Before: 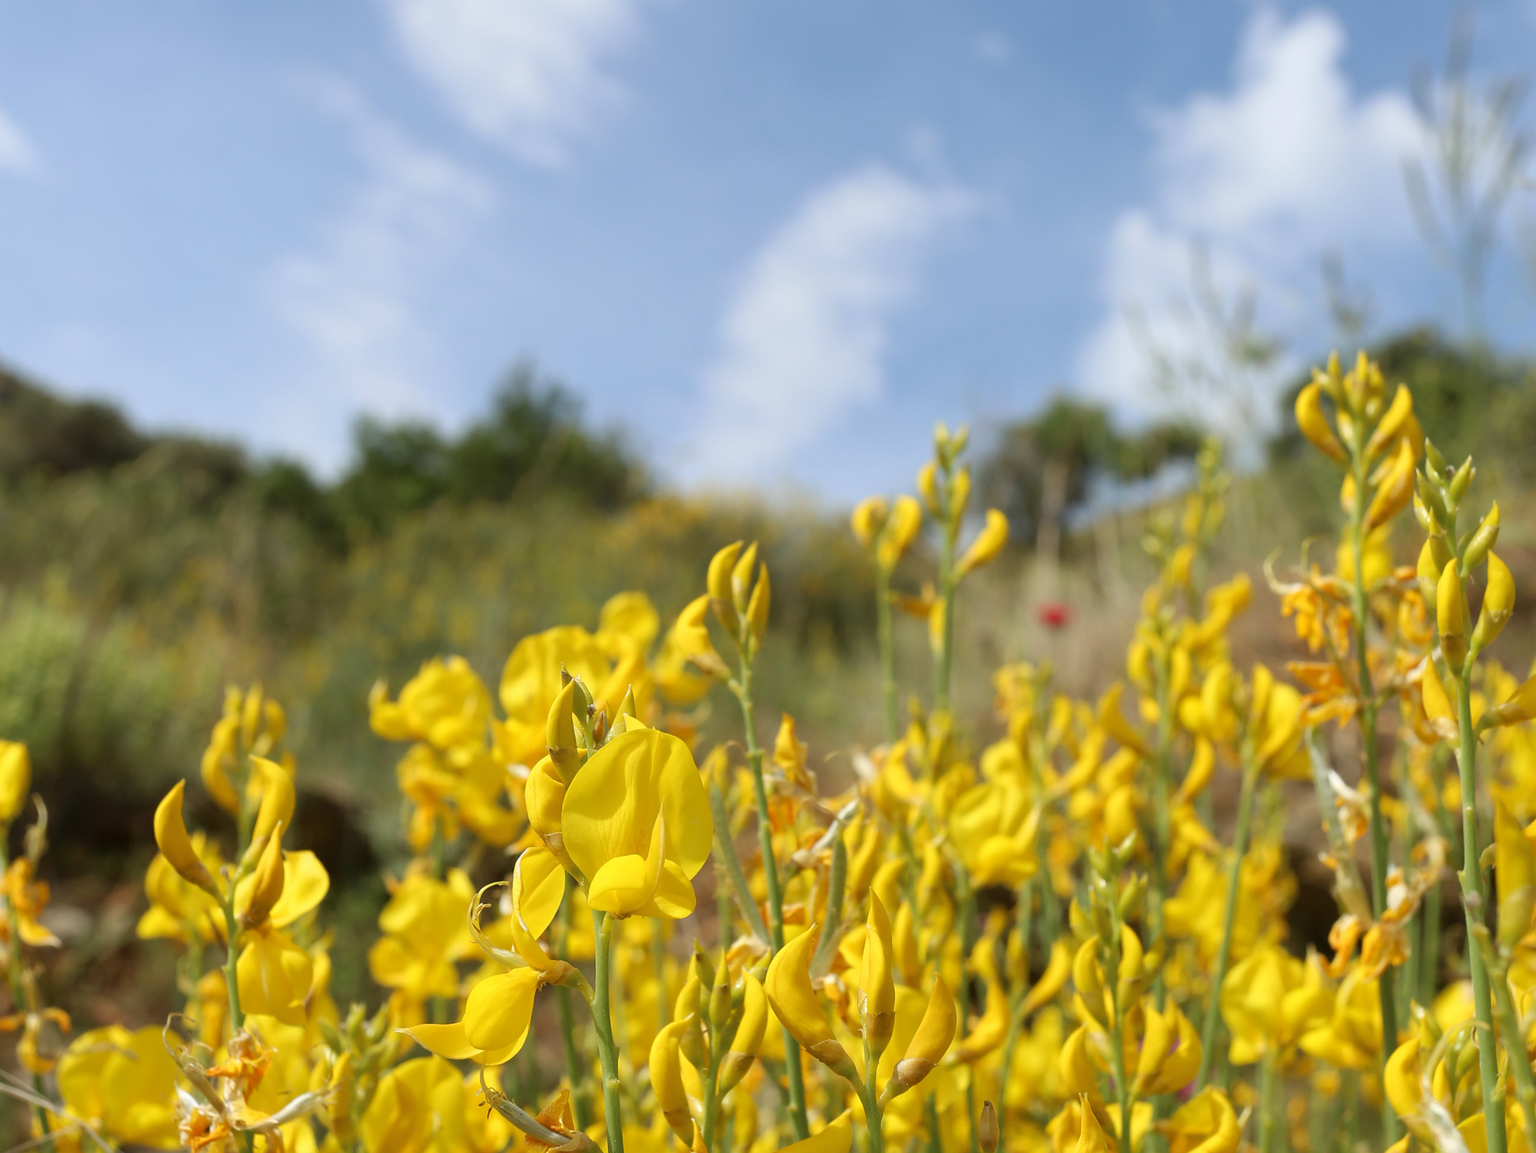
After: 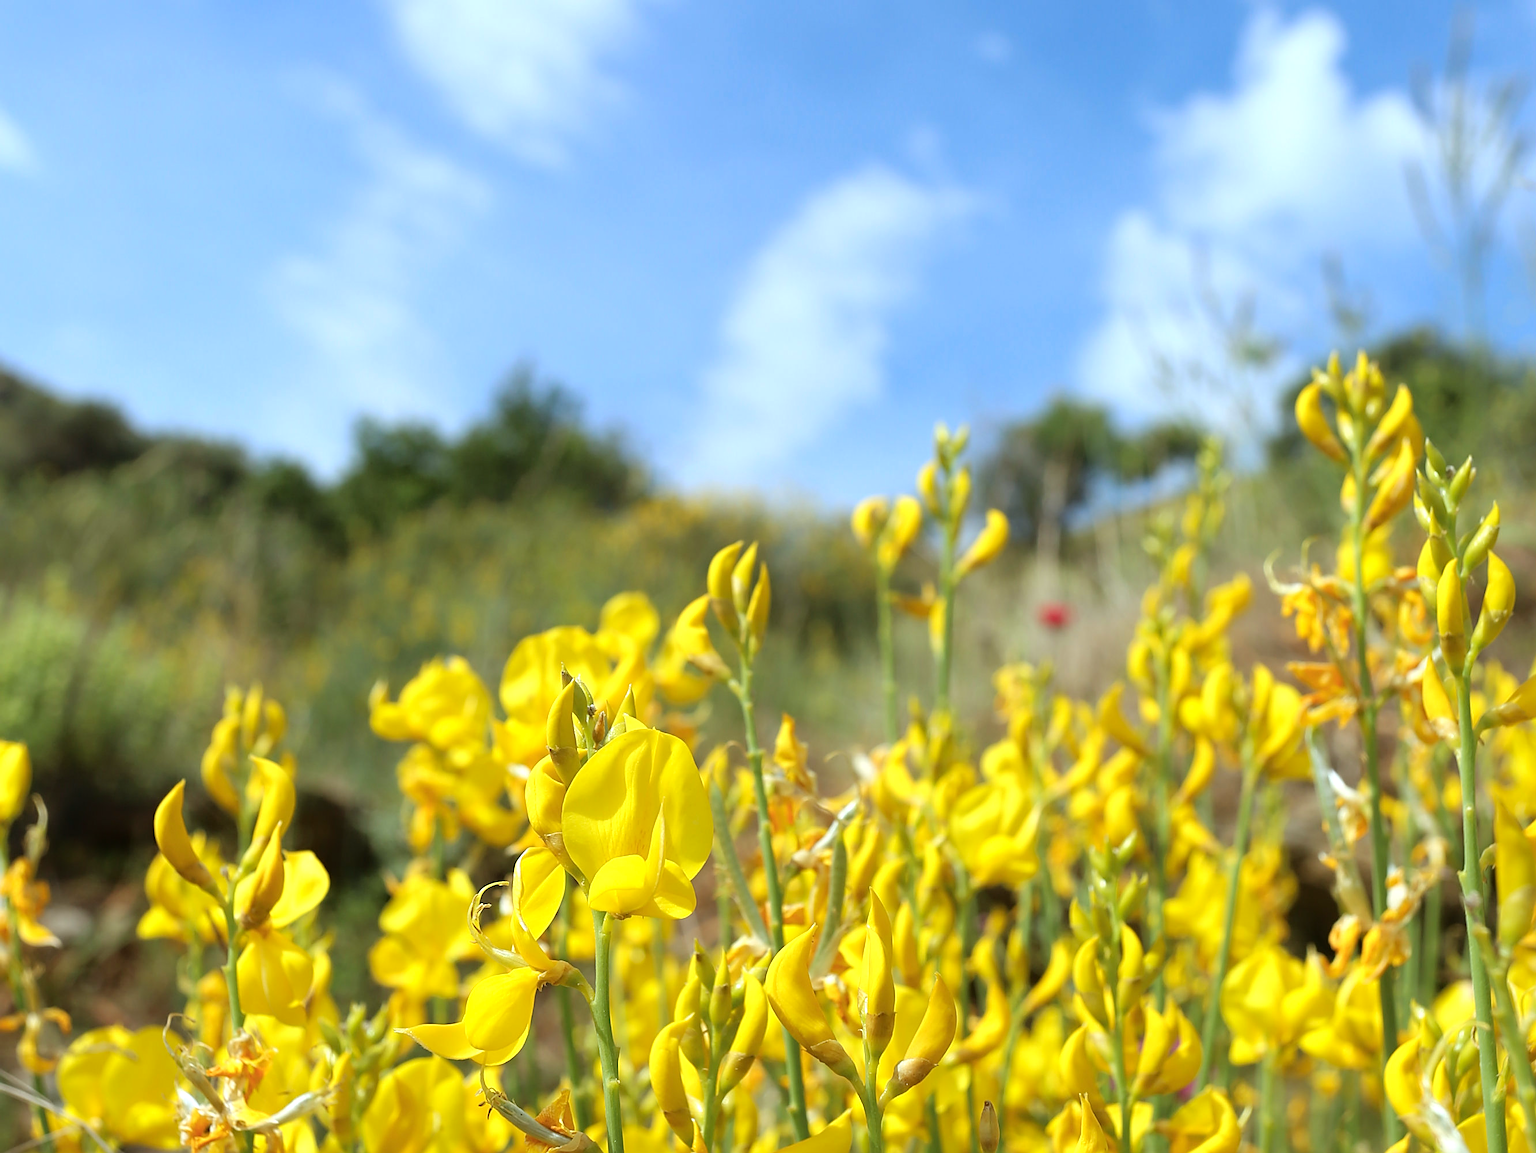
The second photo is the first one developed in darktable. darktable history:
tone equalizer: -8 EV -0.439 EV, -7 EV -0.402 EV, -6 EV -0.342 EV, -5 EV -0.259 EV, -3 EV 0.205 EV, -2 EV 0.351 EV, -1 EV 0.368 EV, +0 EV 0.408 EV
color calibration: output R [0.994, 0.059, -0.119, 0], output G [-0.036, 1.09, -0.119, 0], output B [0.078, -0.108, 0.961, 0], illuminant as shot in camera, x 0.369, y 0.376, temperature 4329.33 K
sharpen: amount 0.572
